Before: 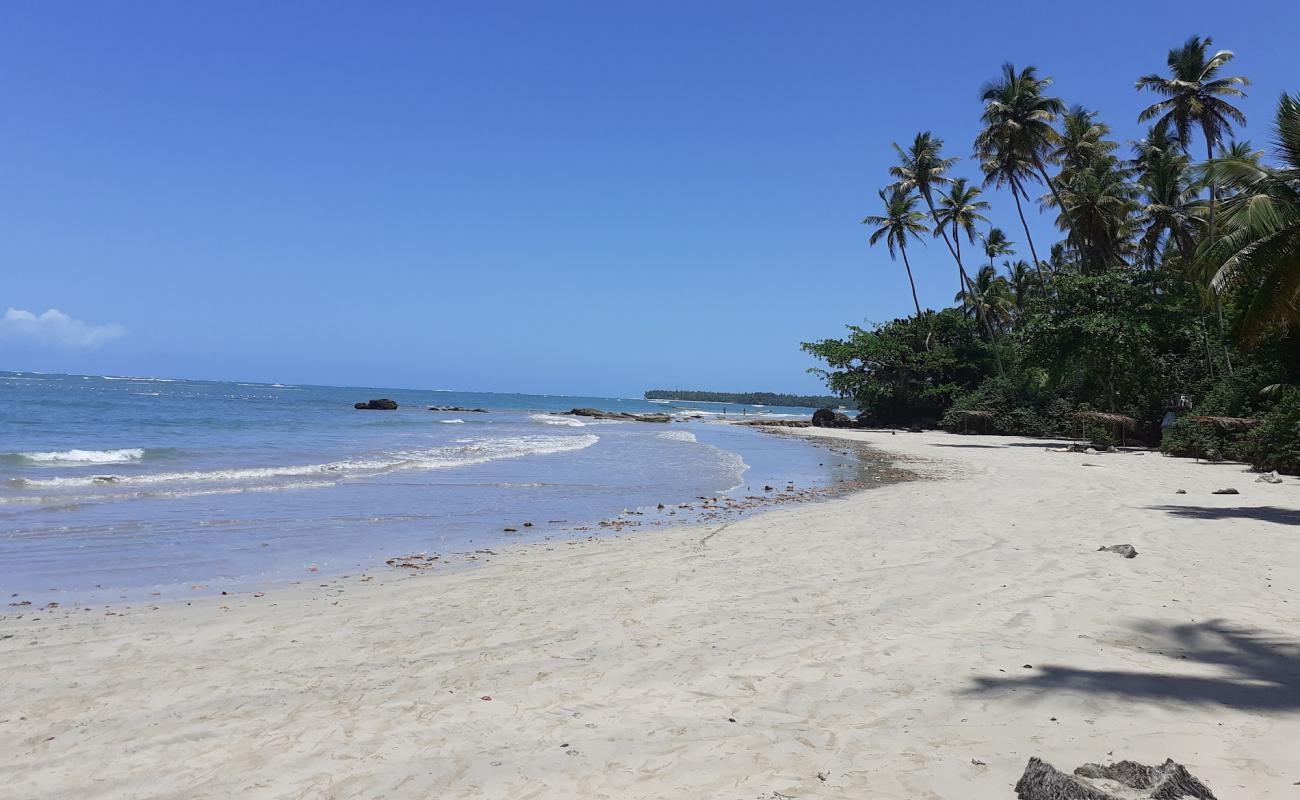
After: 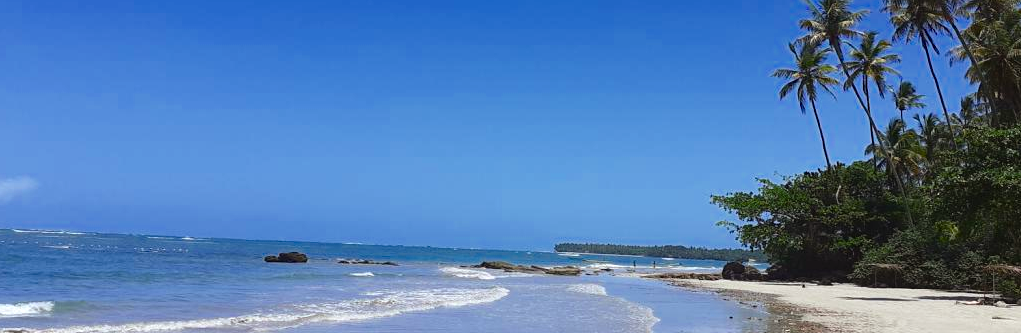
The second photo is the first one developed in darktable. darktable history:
crop: left 6.978%, top 18.473%, right 14.48%, bottom 39.807%
color balance rgb: power › chroma 0.682%, power › hue 60°, global offset › luminance 0.224%, perceptual saturation grading › global saturation 25.614%, perceptual brilliance grading › highlights 9.707%, perceptual brilliance grading › mid-tones 5.348%, saturation formula JzAzBz (2021)
sharpen: radius 2.9, amount 0.859, threshold 47.243
